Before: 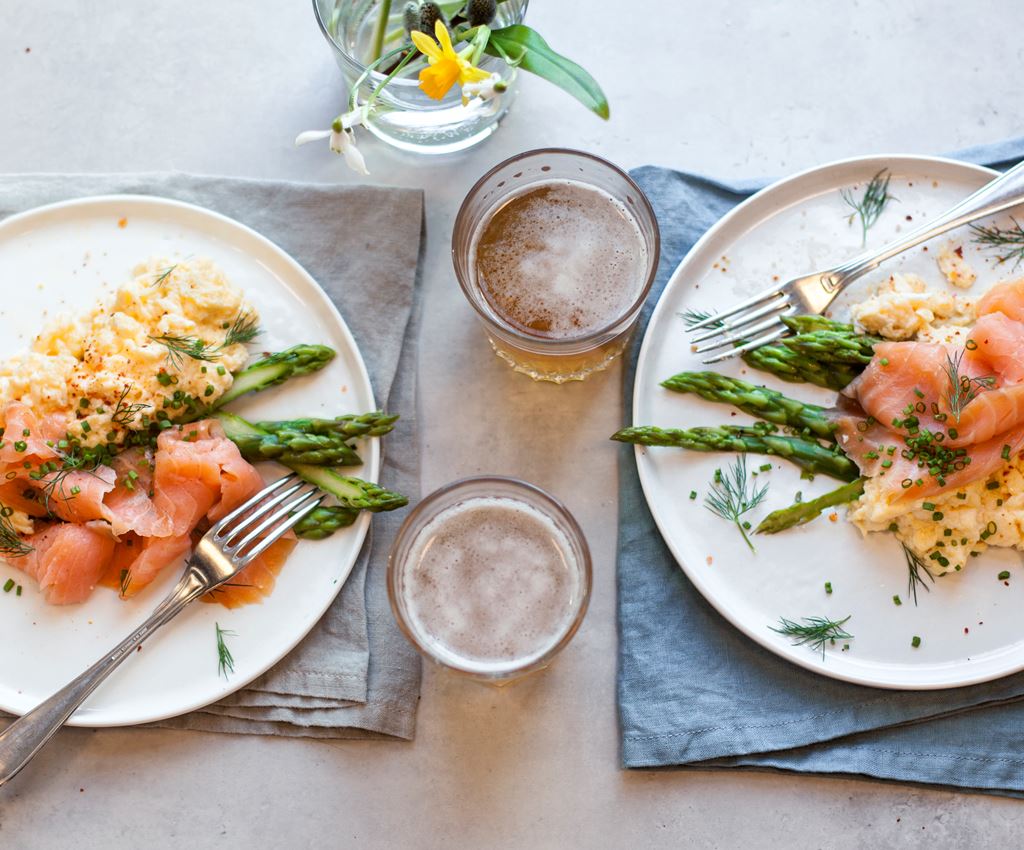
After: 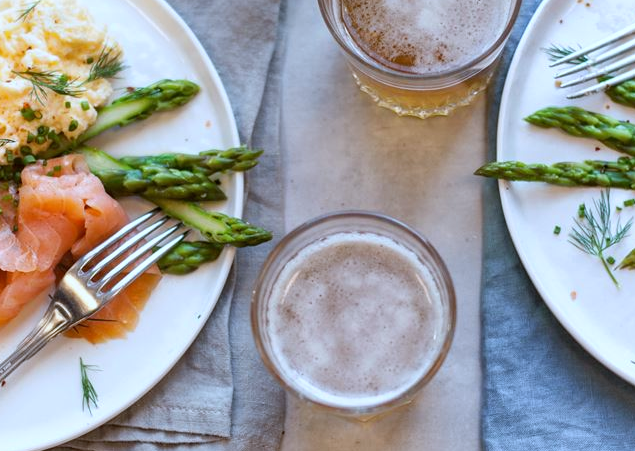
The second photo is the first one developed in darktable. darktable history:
crop: left 13.312%, top 31.28%, right 24.627%, bottom 15.582%
white balance: red 0.931, blue 1.11
